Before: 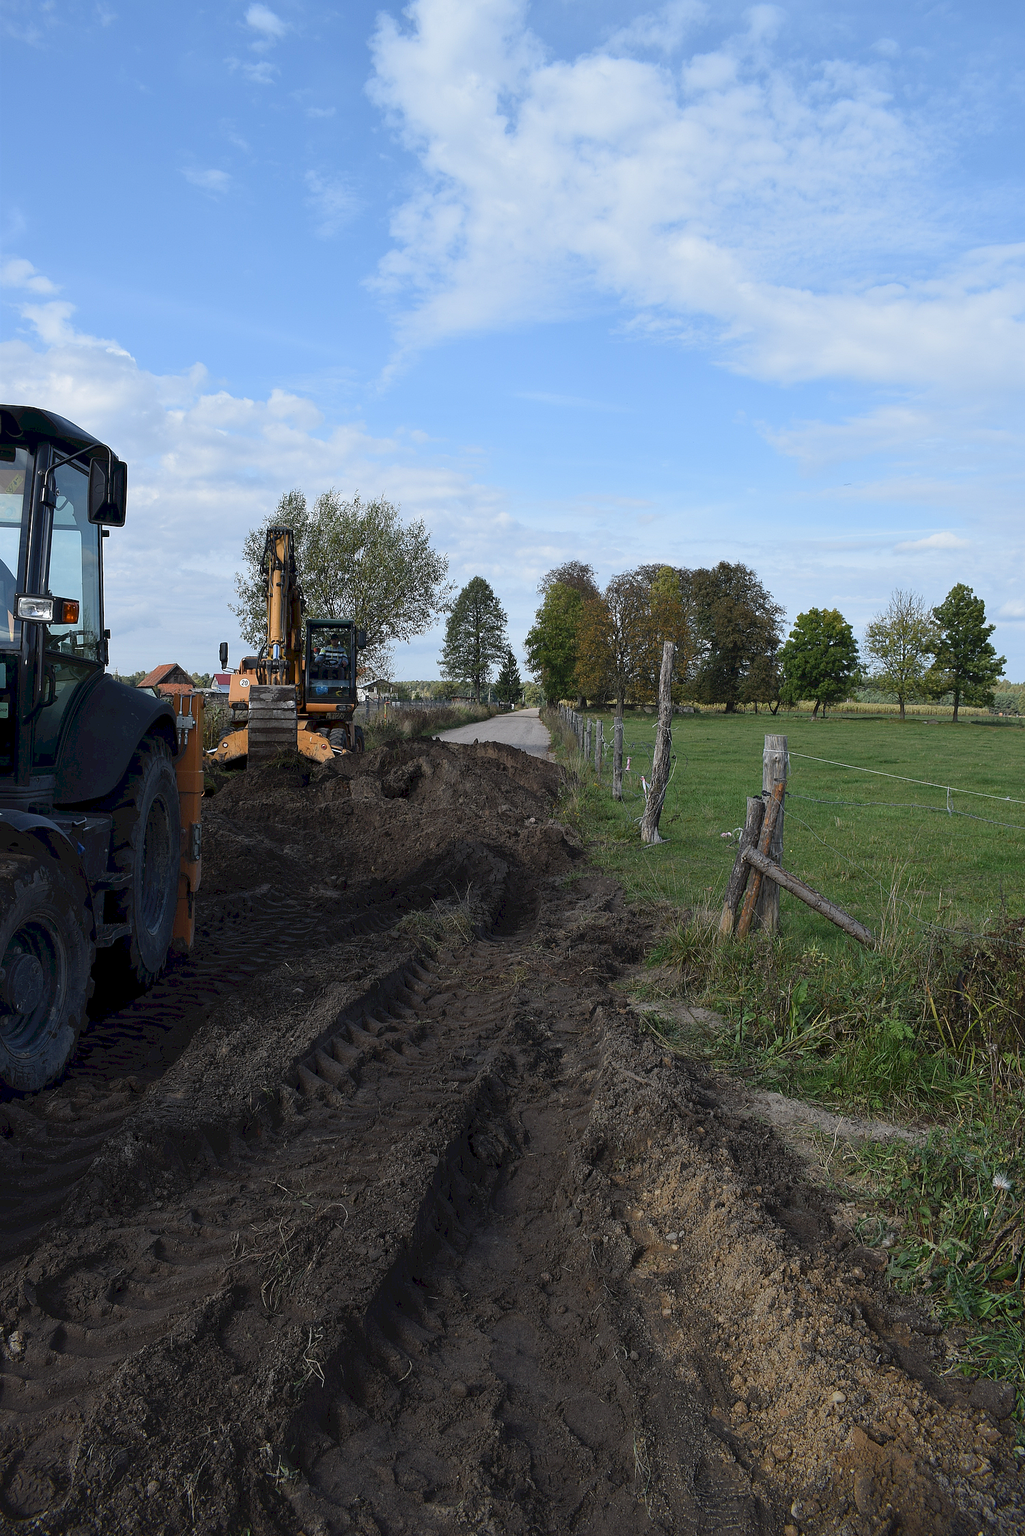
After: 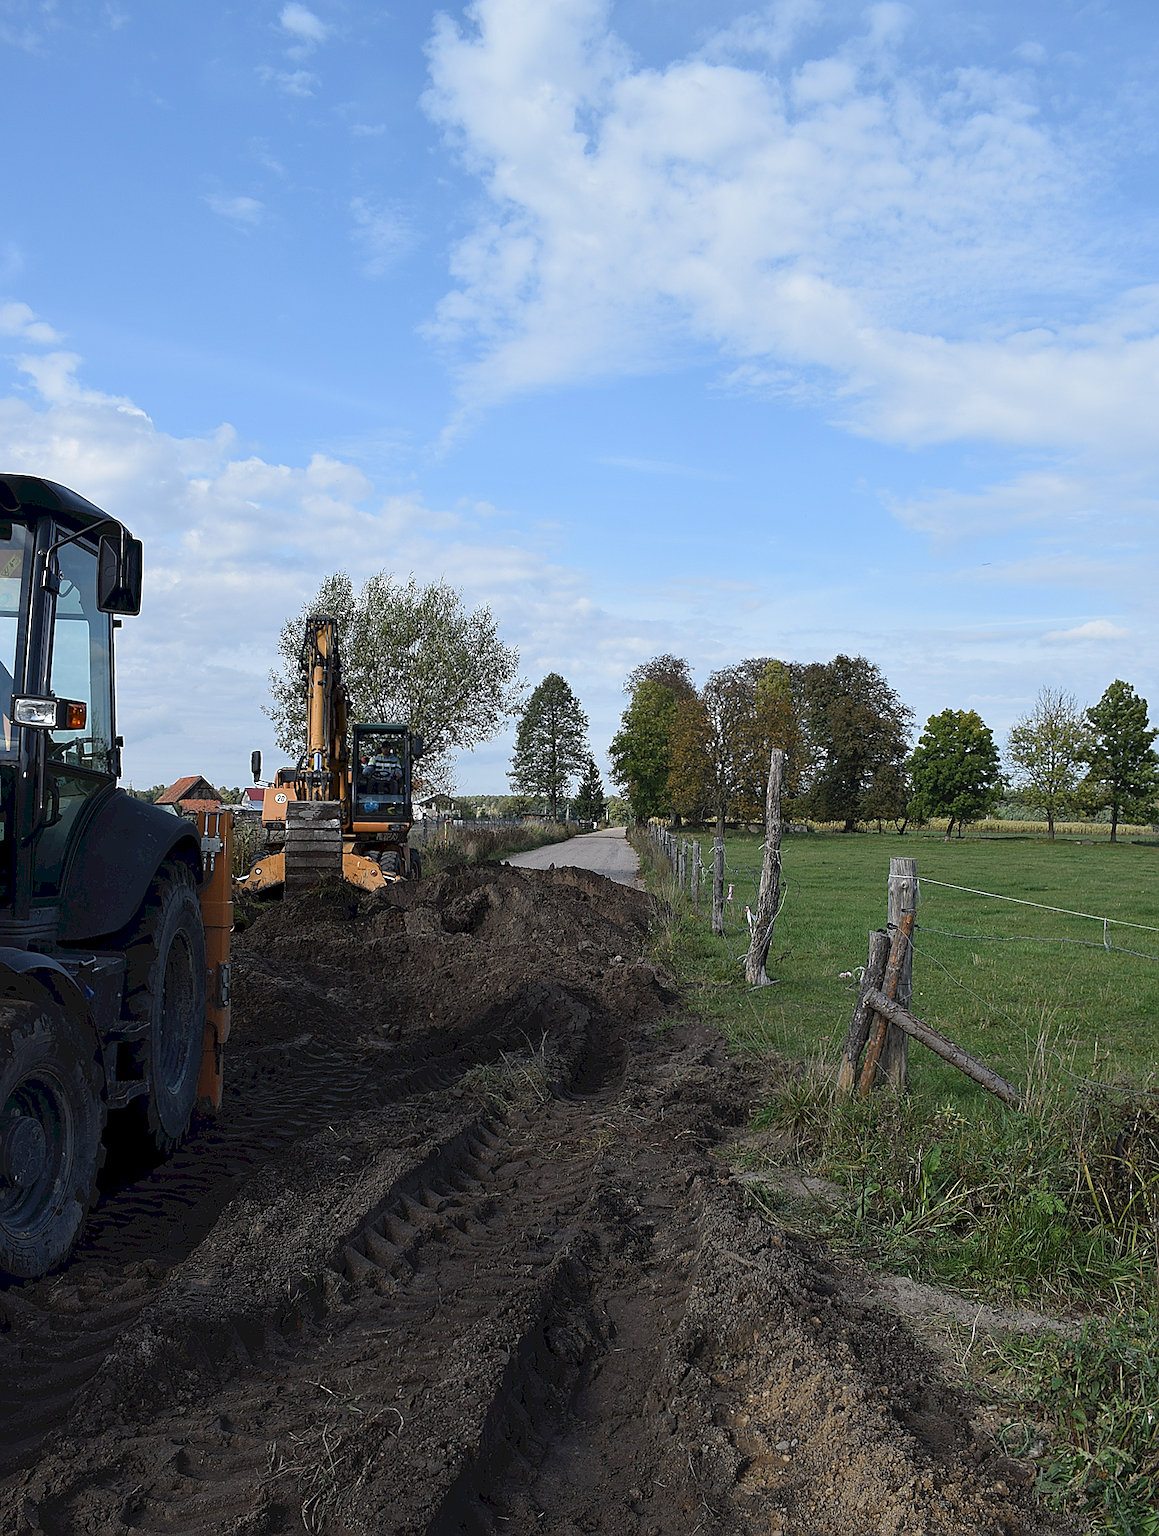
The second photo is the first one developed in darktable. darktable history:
crop and rotate: angle 0.136°, left 0.298%, right 2.825%, bottom 14.301%
sharpen: on, module defaults
